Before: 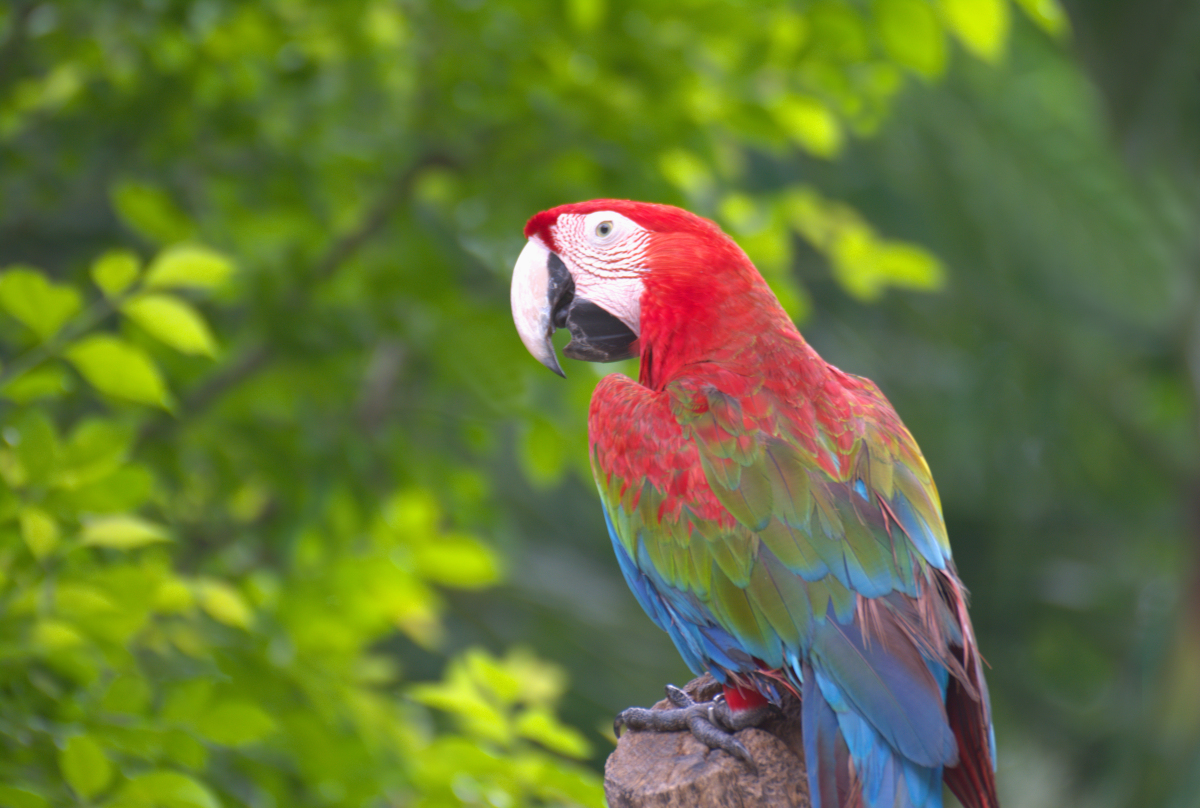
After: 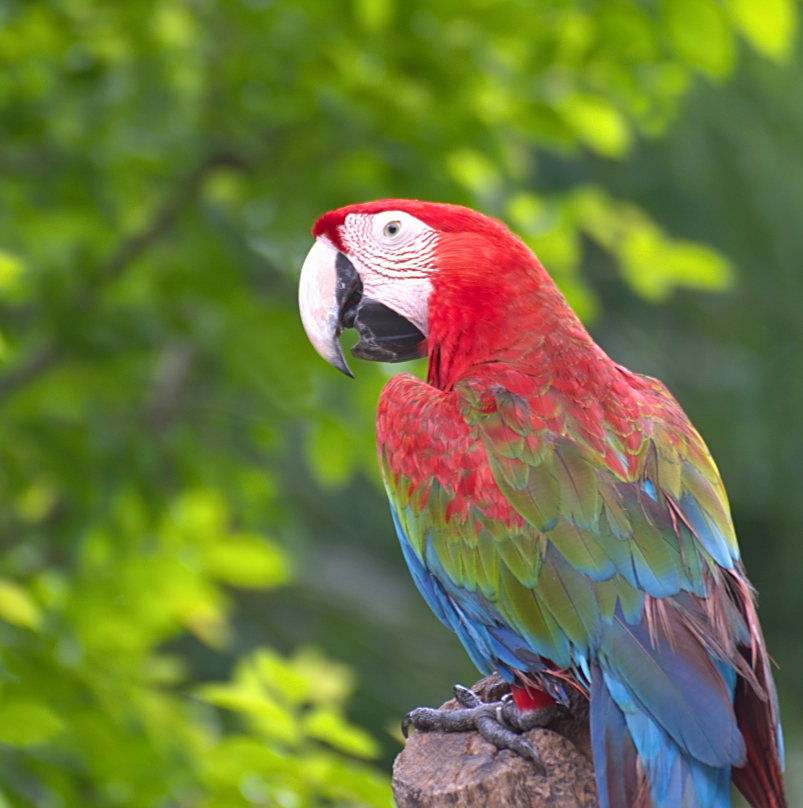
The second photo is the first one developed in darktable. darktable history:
crop and rotate: left 17.698%, right 15.368%
sharpen: on, module defaults
local contrast: mode bilateral grid, contrast 21, coarseness 50, detail 119%, midtone range 0.2
